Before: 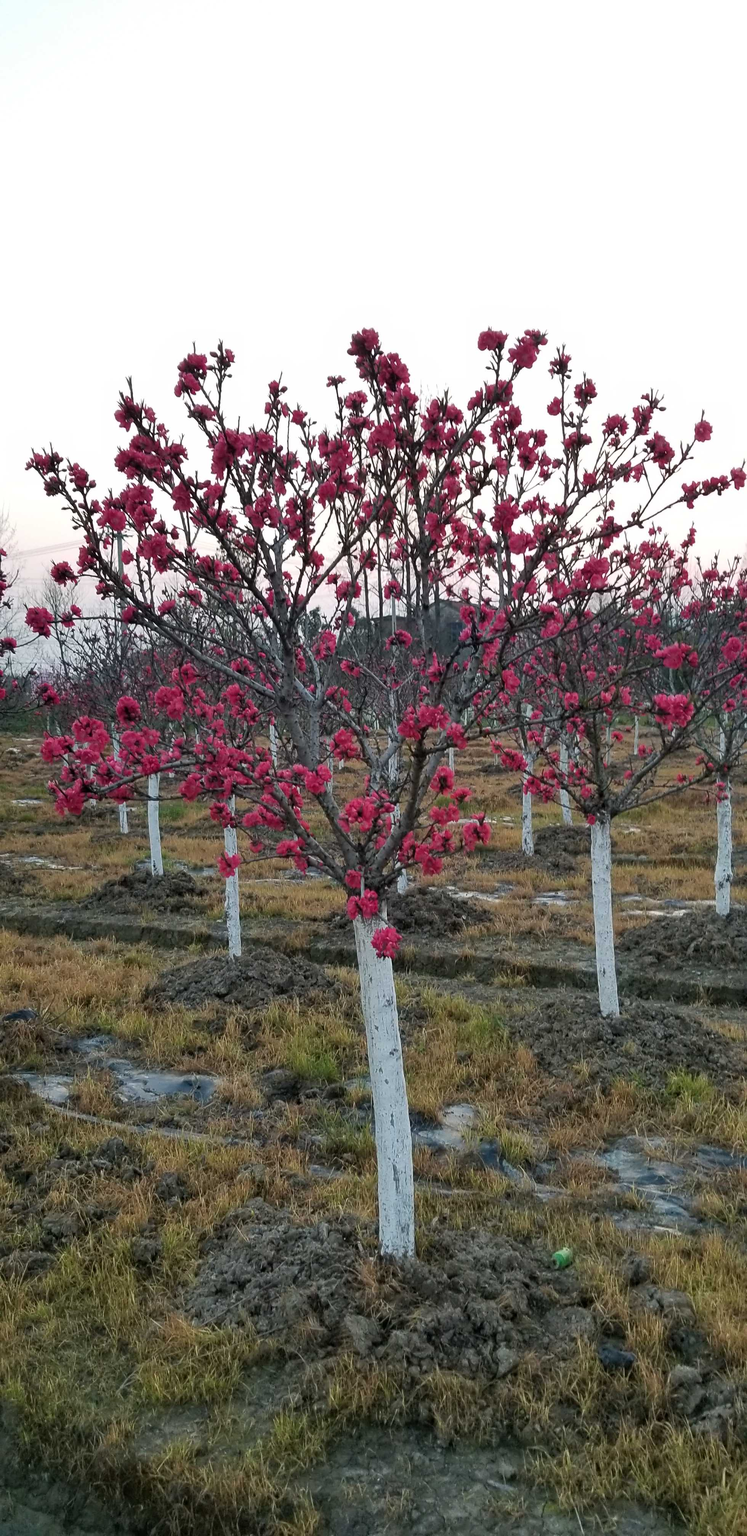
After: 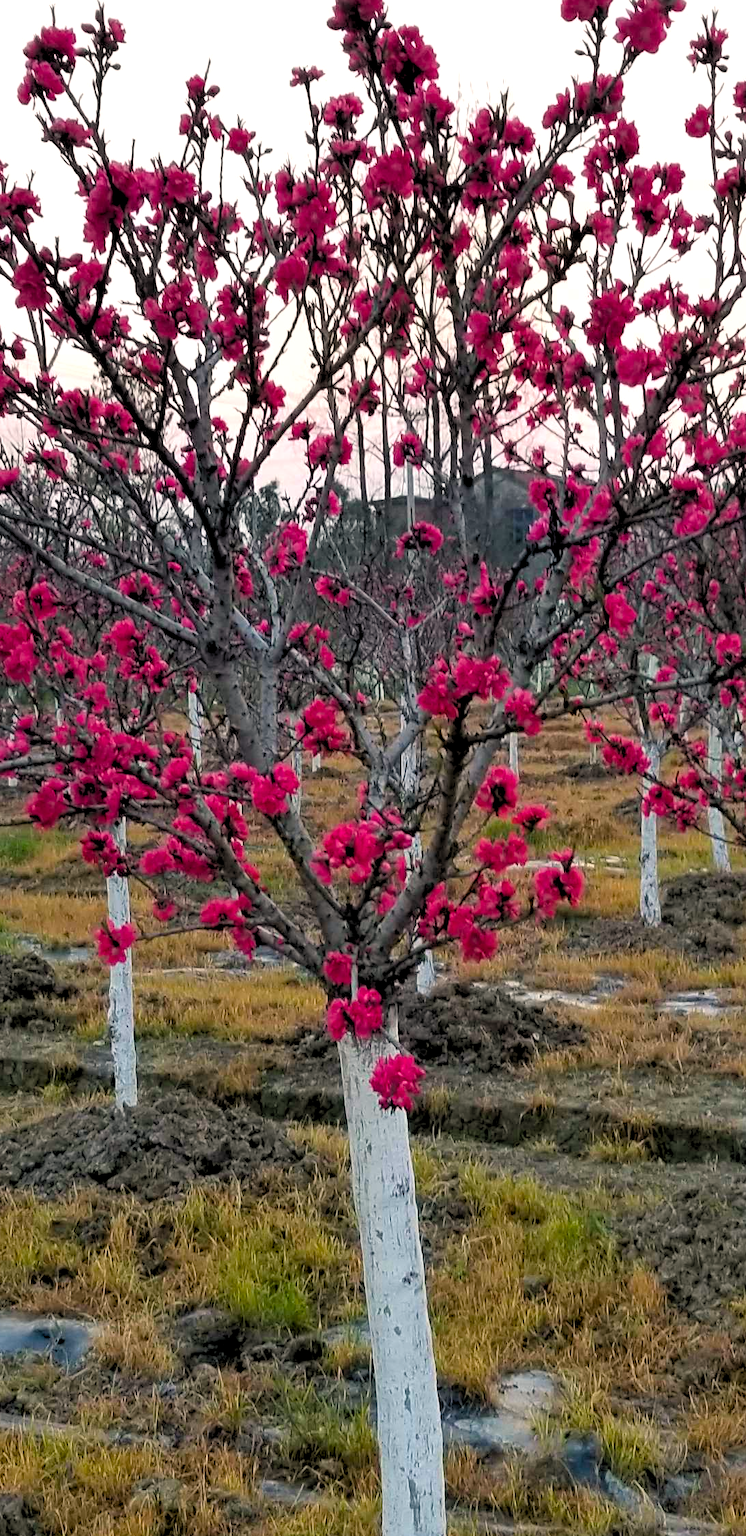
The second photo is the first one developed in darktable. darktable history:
crop and rotate: left 22.13%, top 22.054%, right 22.026%, bottom 22.102%
color balance rgb: perceptual saturation grading › global saturation 30%, global vibrance 20%
rgb levels: levels [[0.013, 0.434, 0.89], [0, 0.5, 1], [0, 0.5, 1]]
color correction: highlights a* 3.84, highlights b* 5.07
